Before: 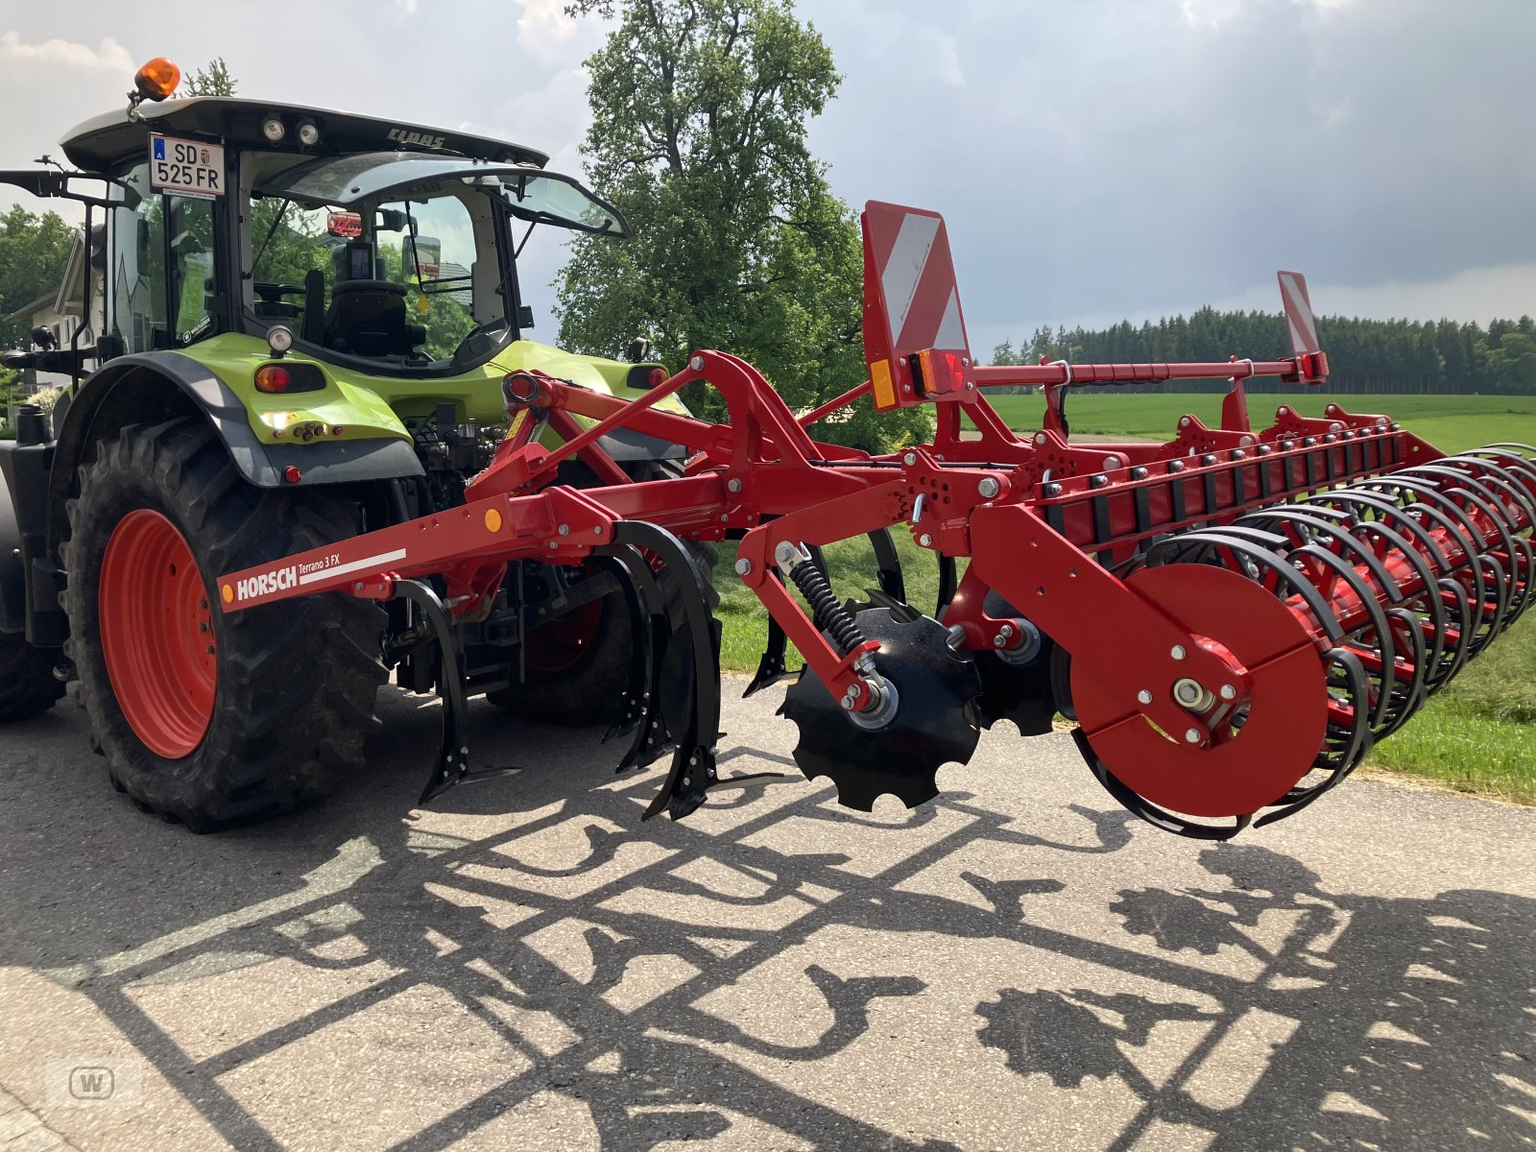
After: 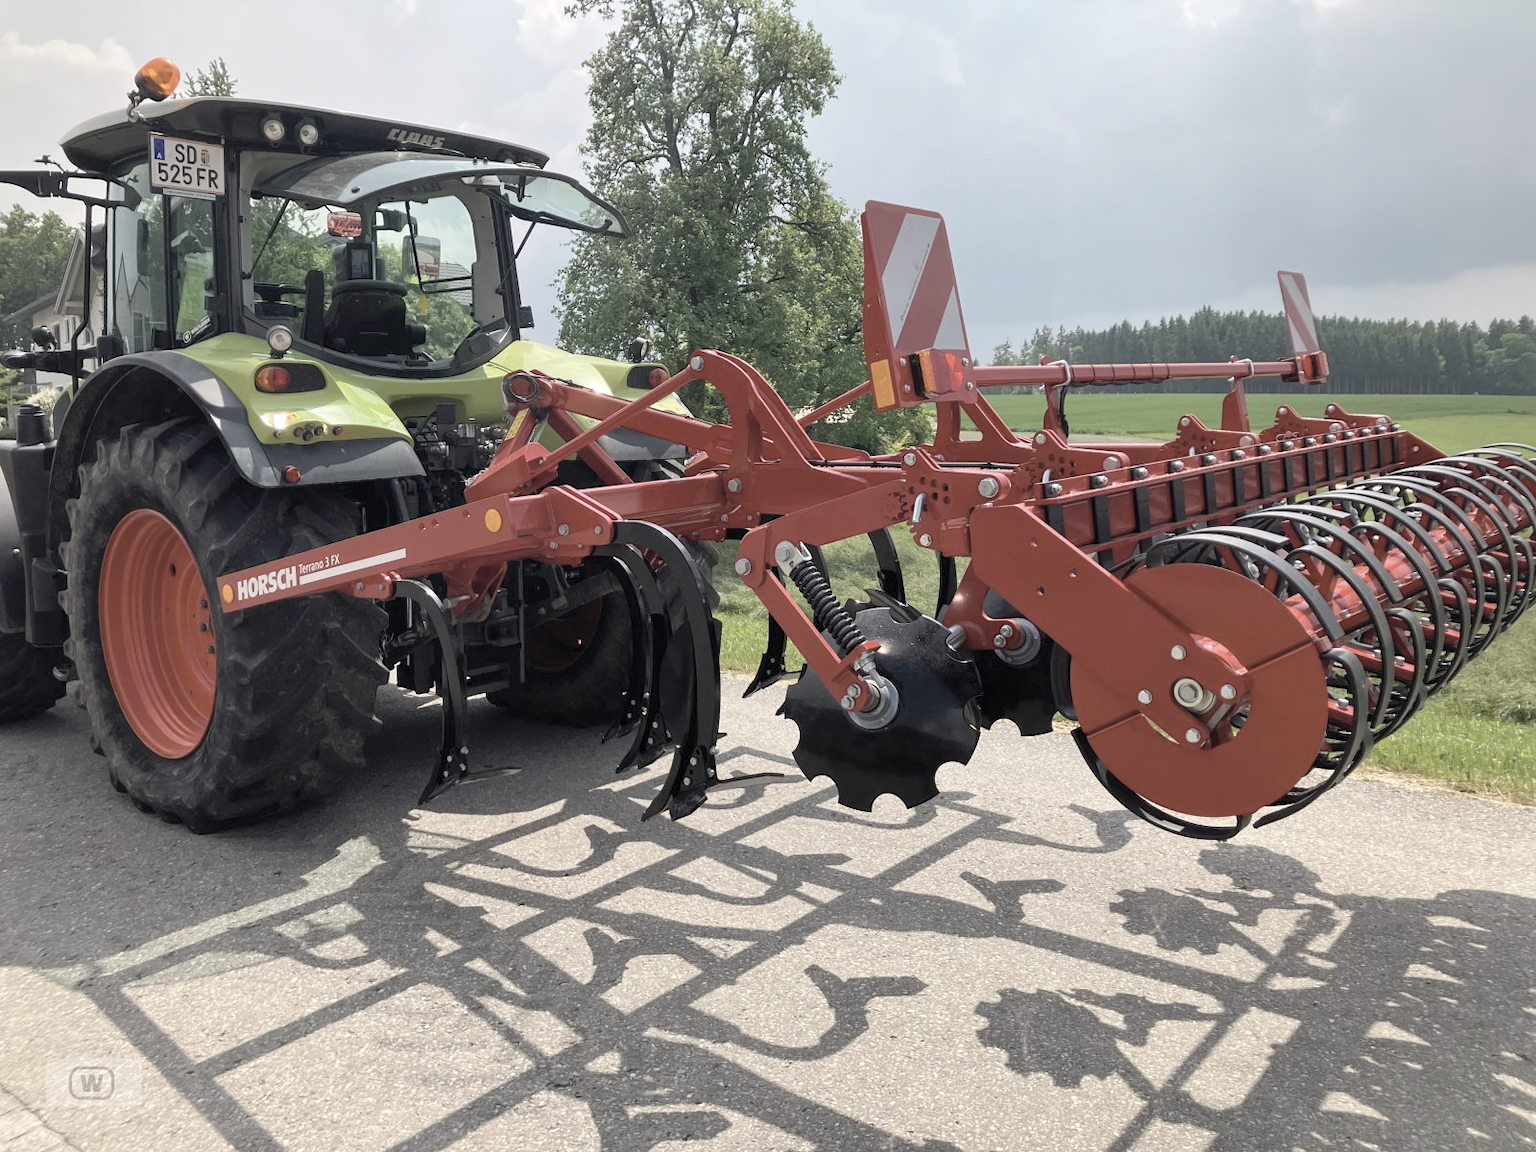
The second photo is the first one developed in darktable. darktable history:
color balance rgb: perceptual saturation grading › global saturation 19.533%, global vibrance 9.471%
contrast brightness saturation: brightness 0.183, saturation -0.486
